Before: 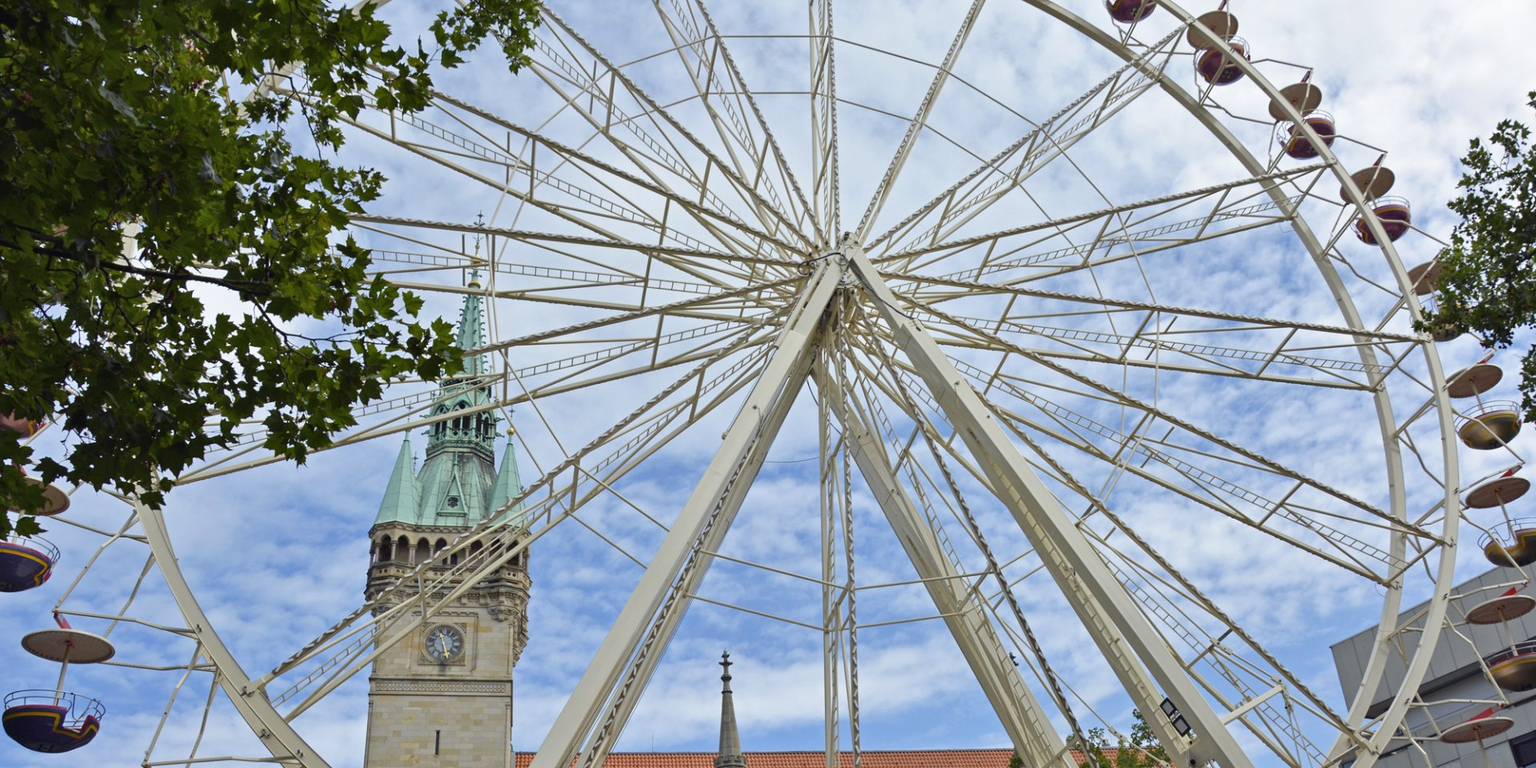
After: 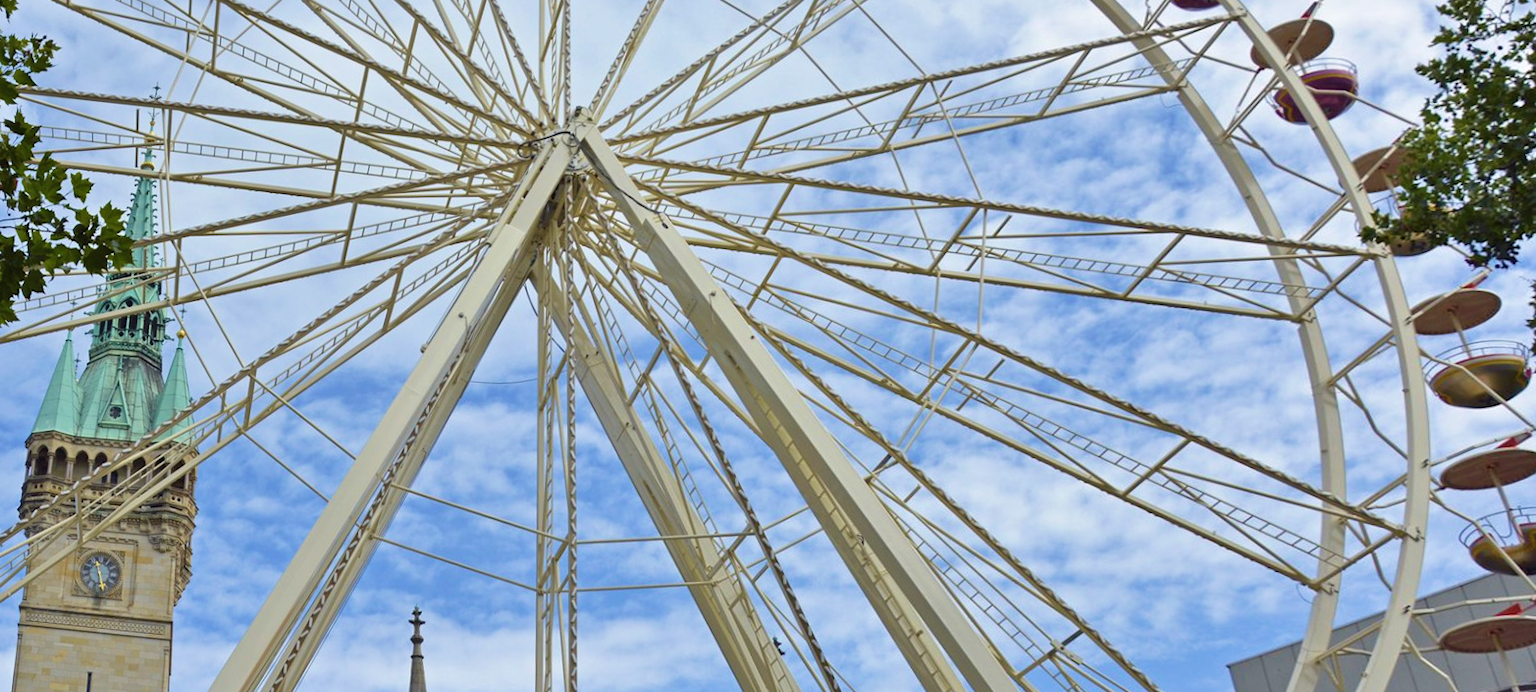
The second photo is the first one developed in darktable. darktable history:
crop: left 16.315%, top 14.246%
velvia: strength 45%
white balance: emerald 1
rotate and perspective: rotation 1.69°, lens shift (vertical) -0.023, lens shift (horizontal) -0.291, crop left 0.025, crop right 0.988, crop top 0.092, crop bottom 0.842
